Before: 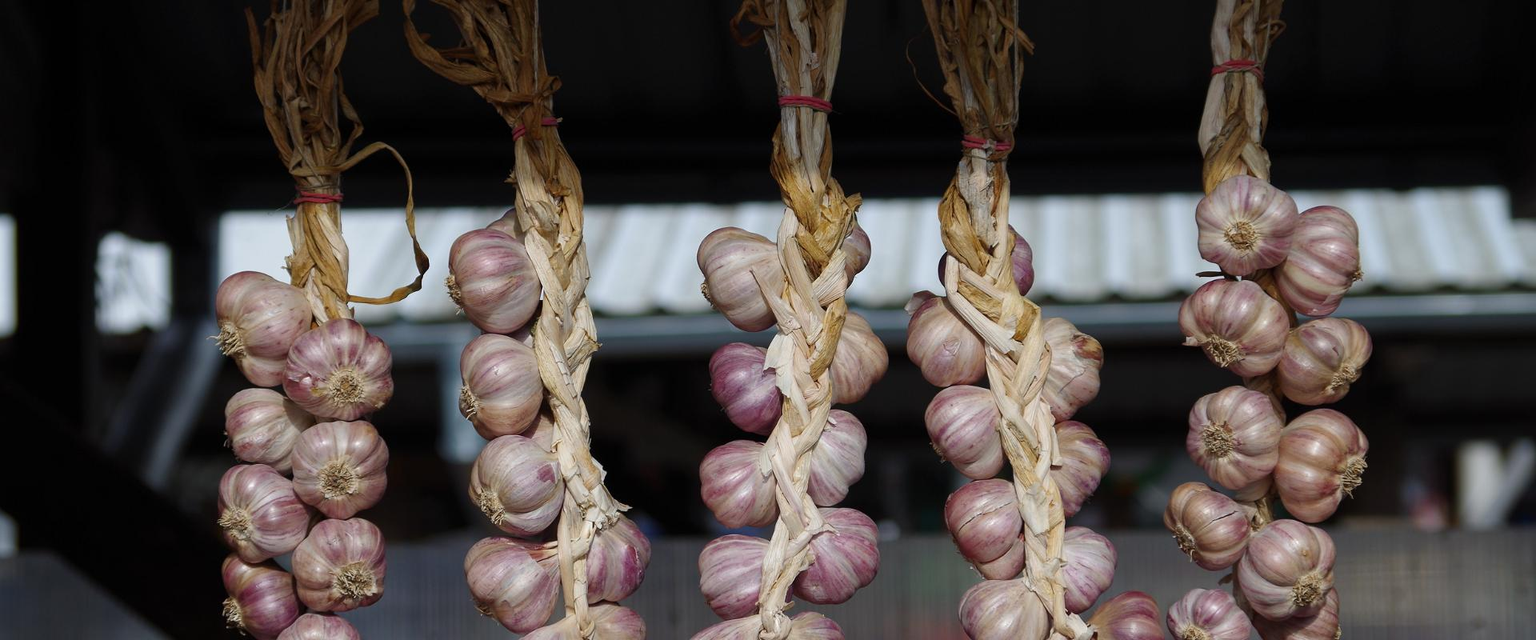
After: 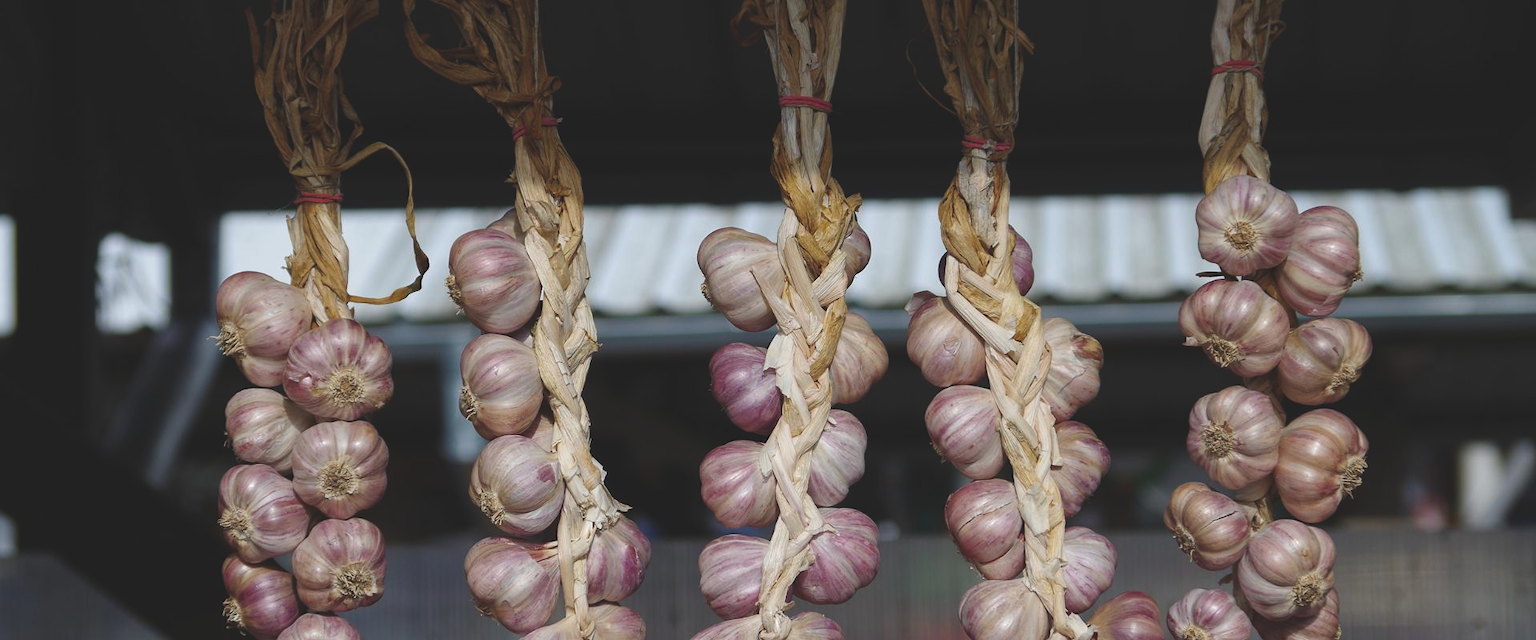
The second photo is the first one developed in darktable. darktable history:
exposure: black level correction -0.015, compensate highlight preservation false
